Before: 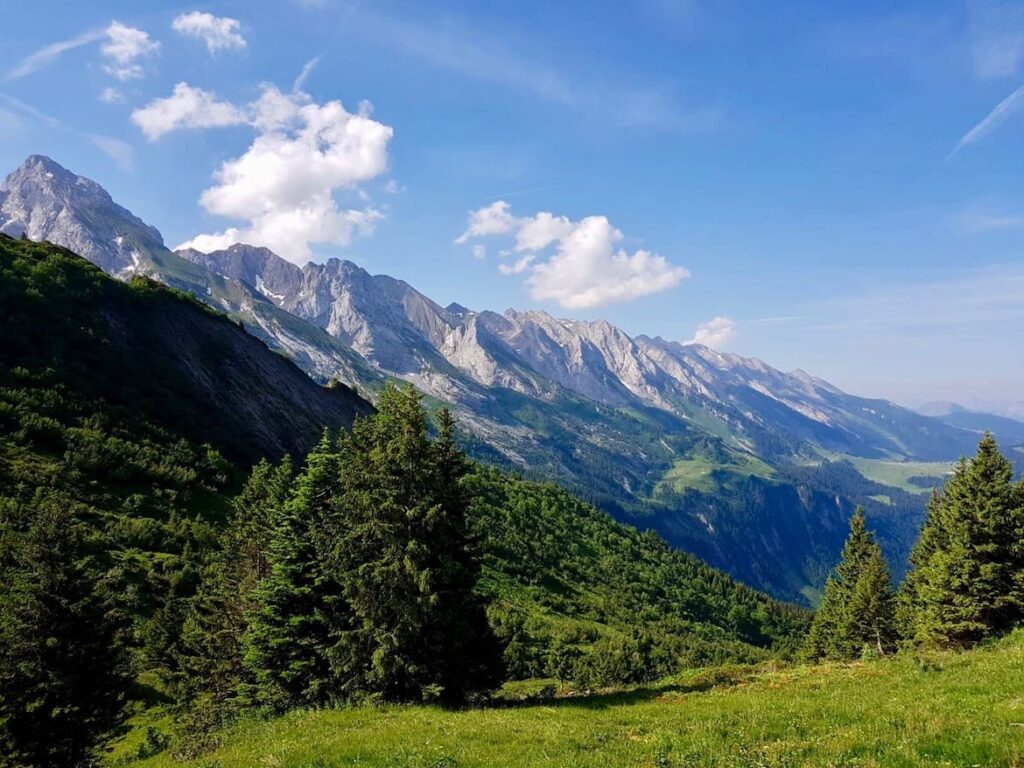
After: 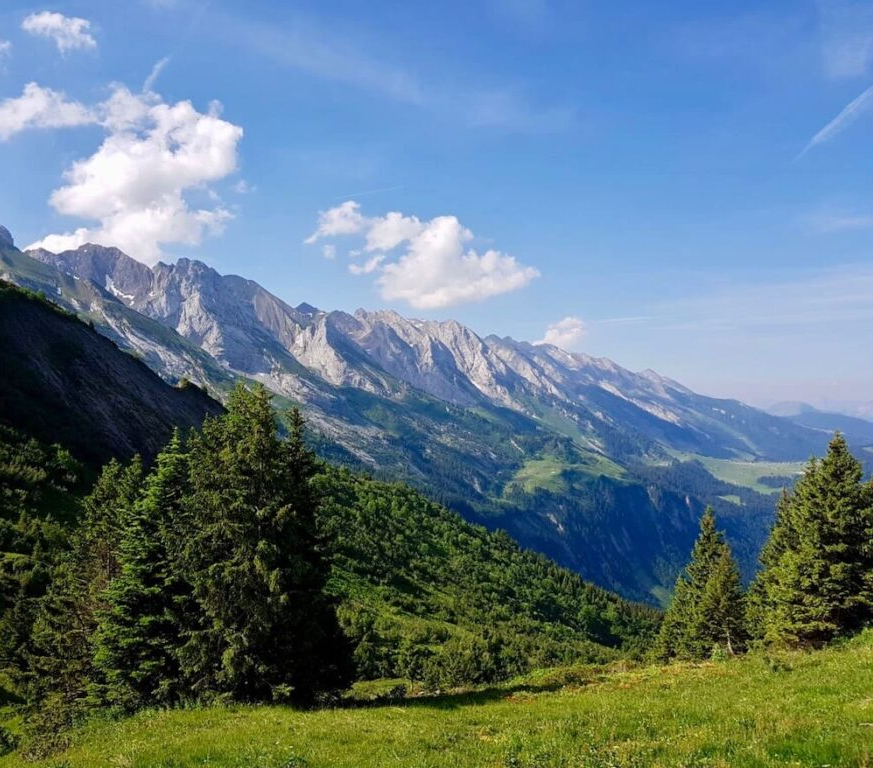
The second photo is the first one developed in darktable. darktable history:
crop and rotate: left 14.693%
